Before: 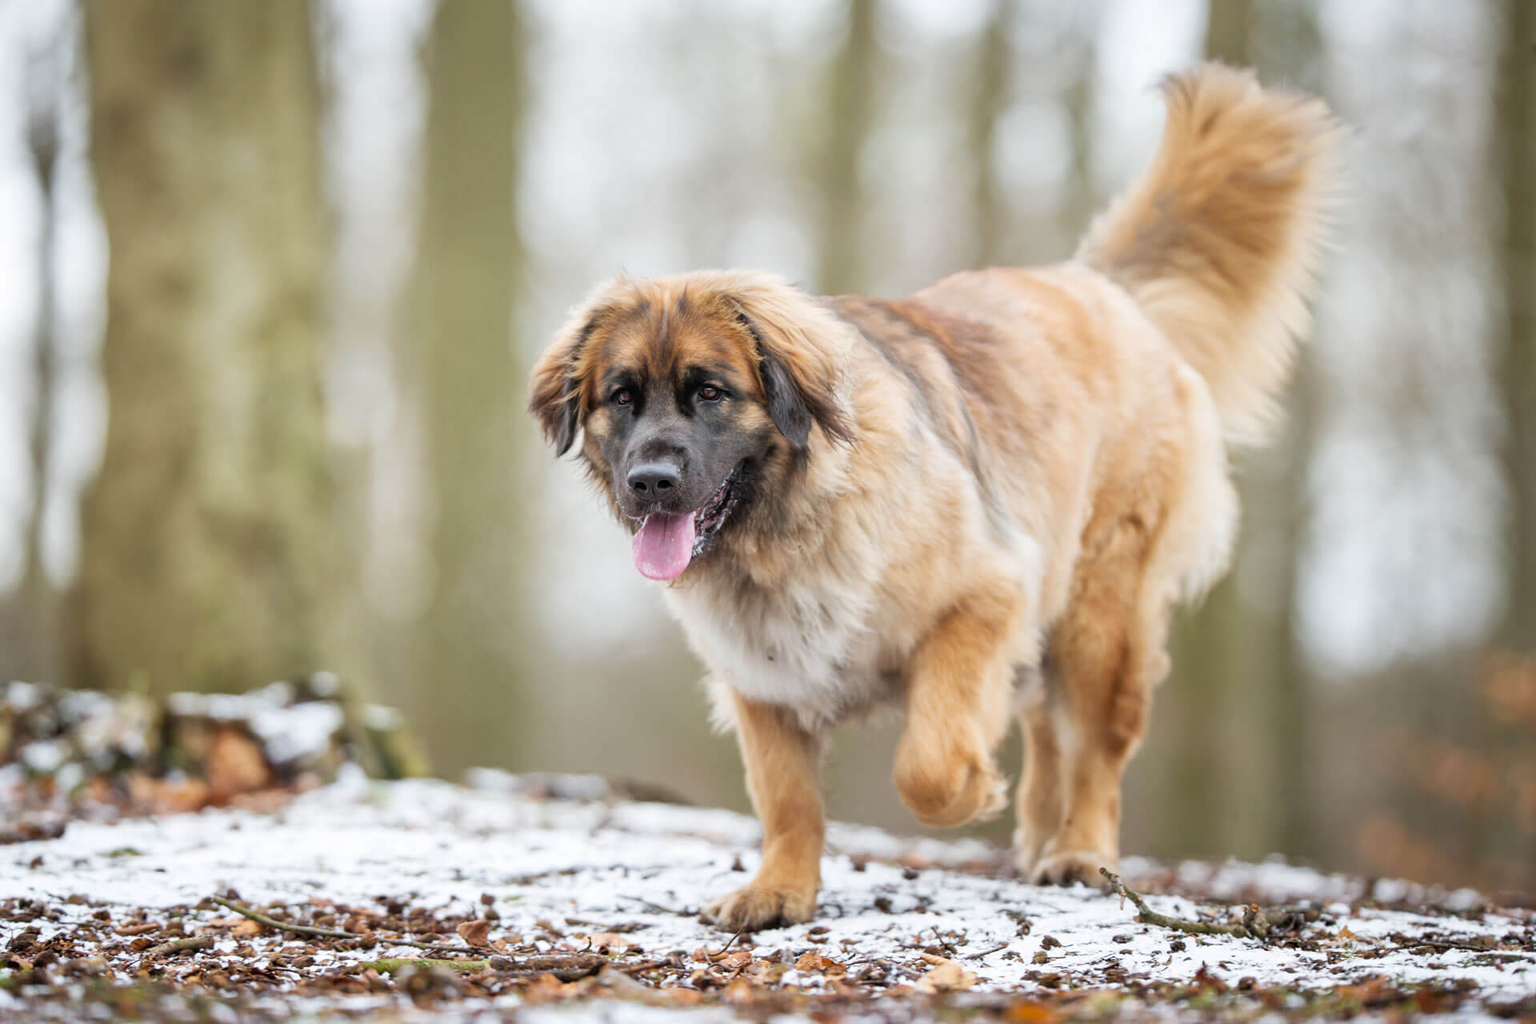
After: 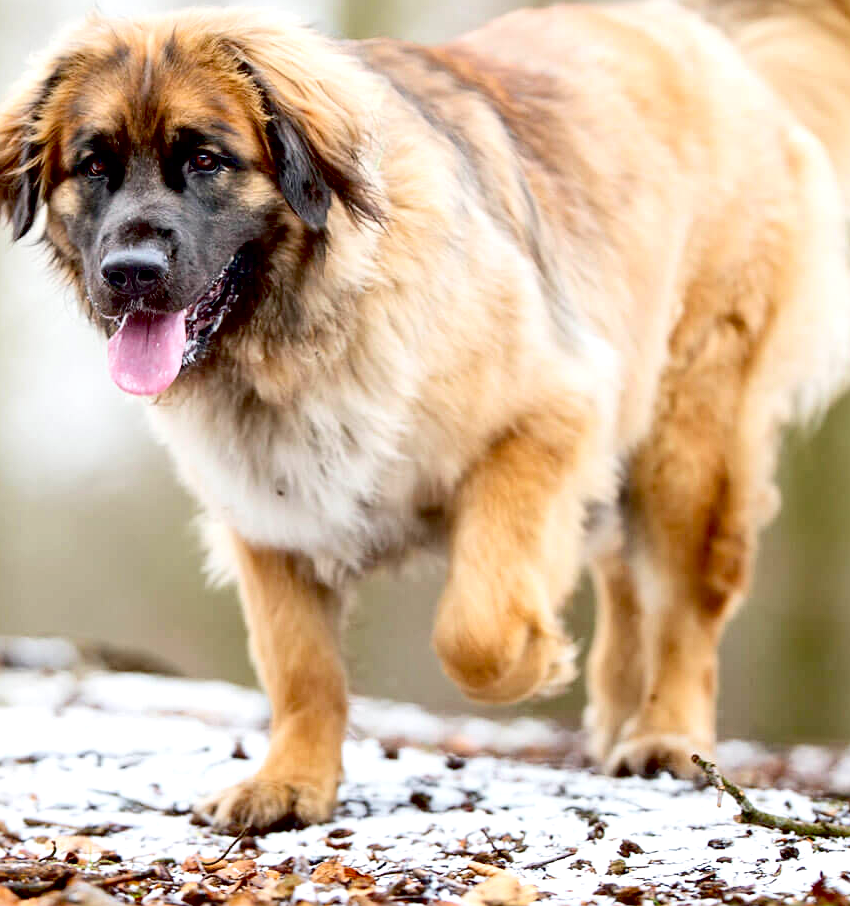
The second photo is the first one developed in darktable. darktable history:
crop: left 35.604%, top 25.791%, right 20.117%, bottom 3.411%
sharpen: radius 1.244, amount 0.29, threshold 0.027
contrast brightness saturation: contrast 0.152, brightness -0.008, saturation 0.105
exposure: black level correction 0.032, exposure 0.324 EV, compensate highlight preservation false
